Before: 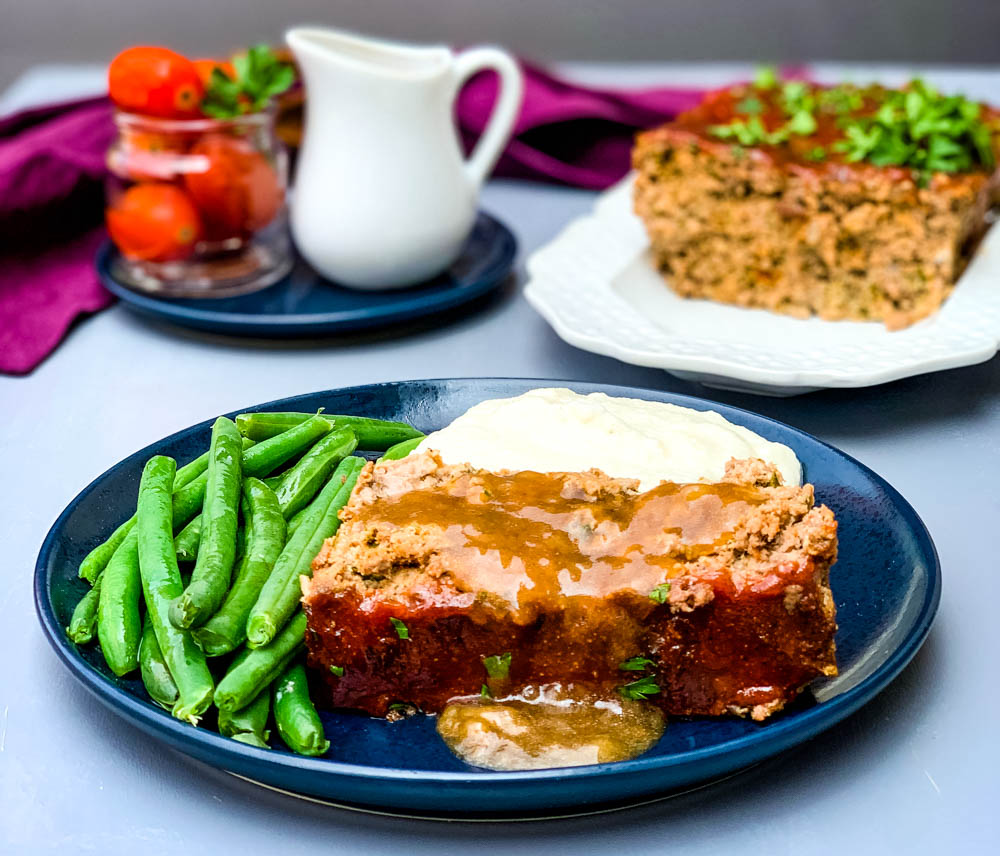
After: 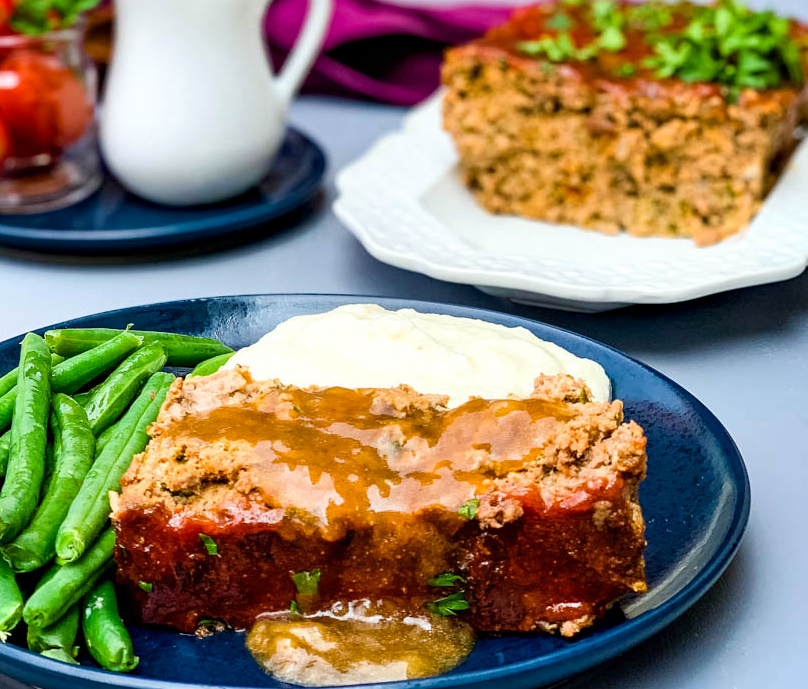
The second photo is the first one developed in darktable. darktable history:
haze removal: adaptive false
crop: left 19.109%, top 9.857%, bottom 9.615%
